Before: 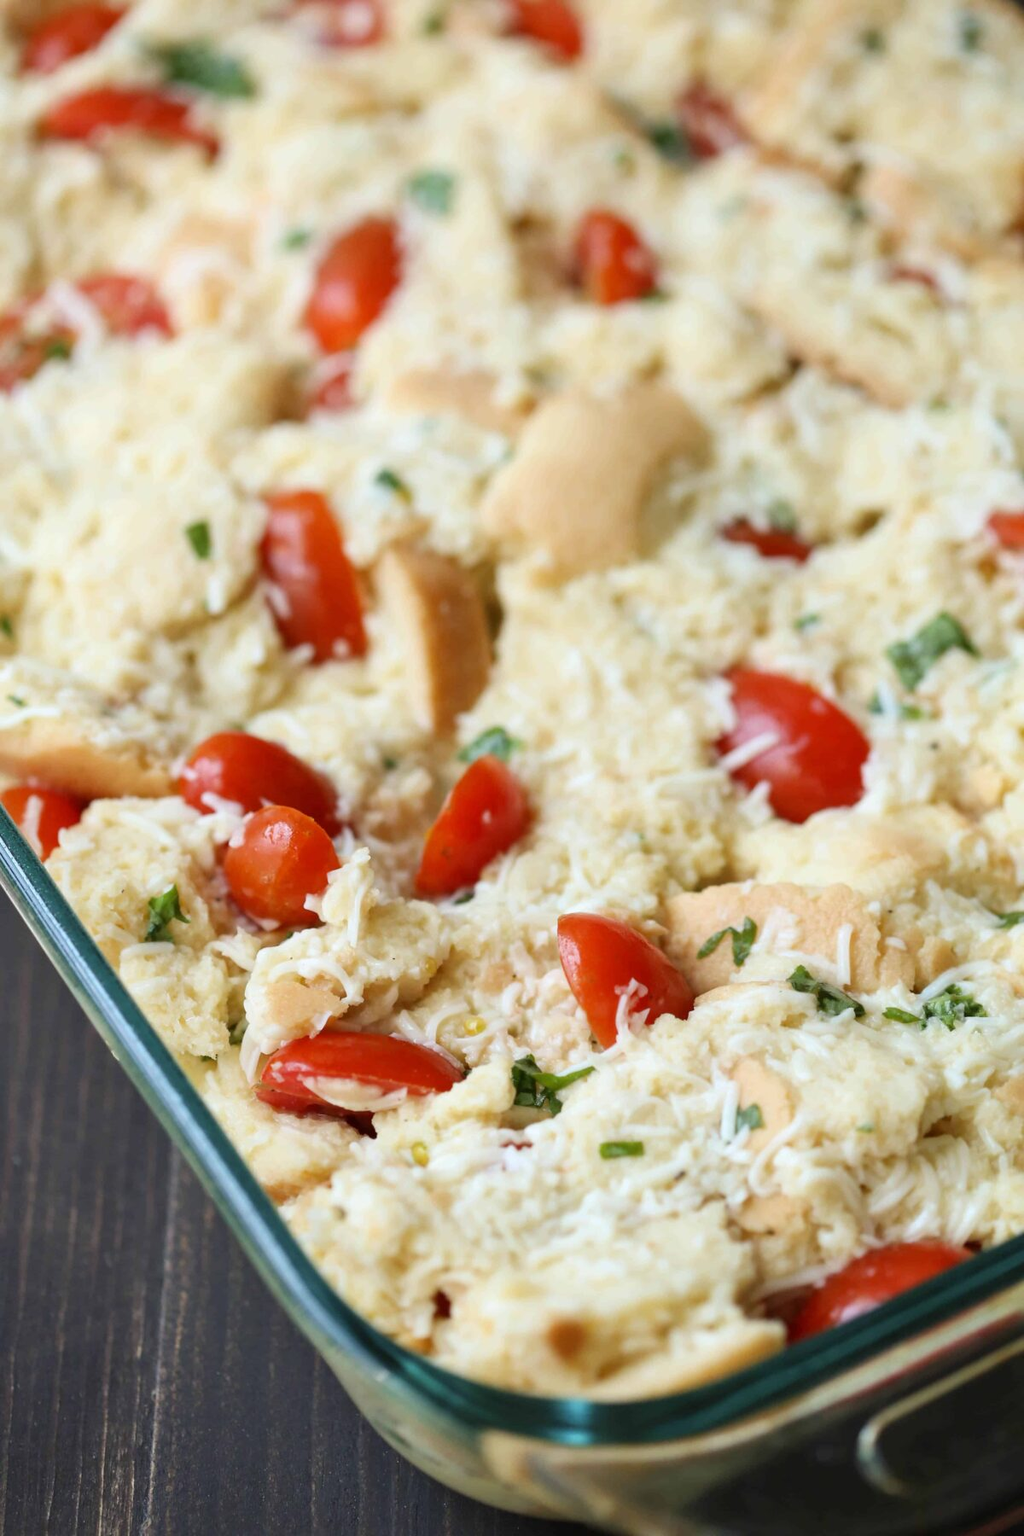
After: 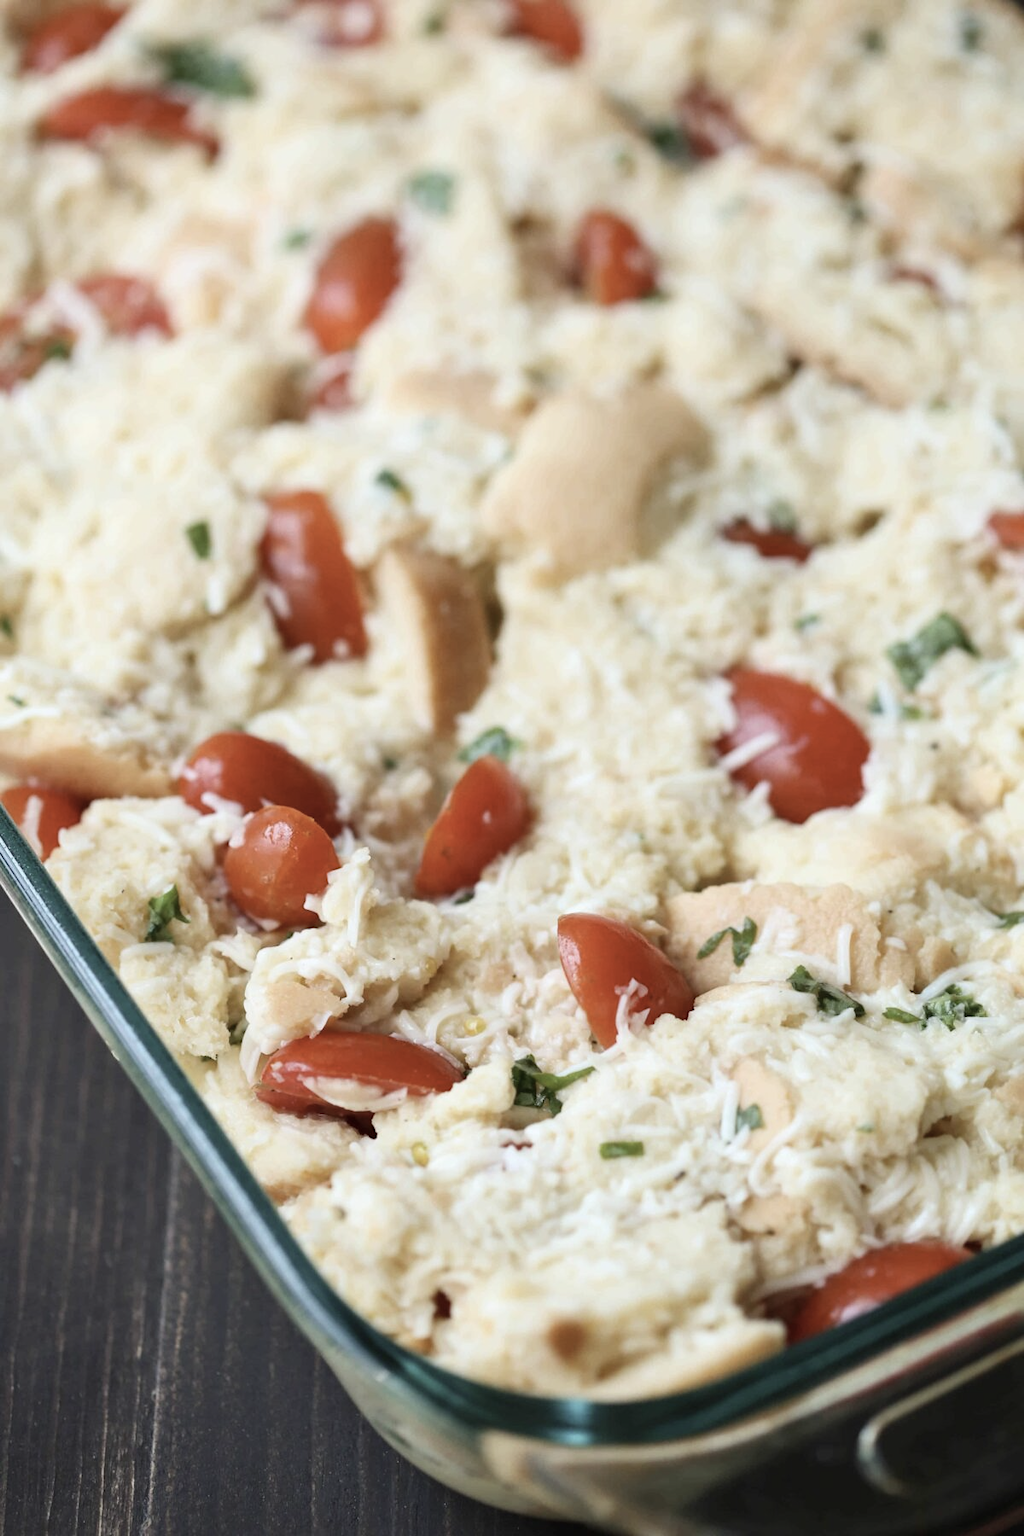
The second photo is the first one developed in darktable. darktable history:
contrast brightness saturation: contrast 0.103, saturation -0.356
